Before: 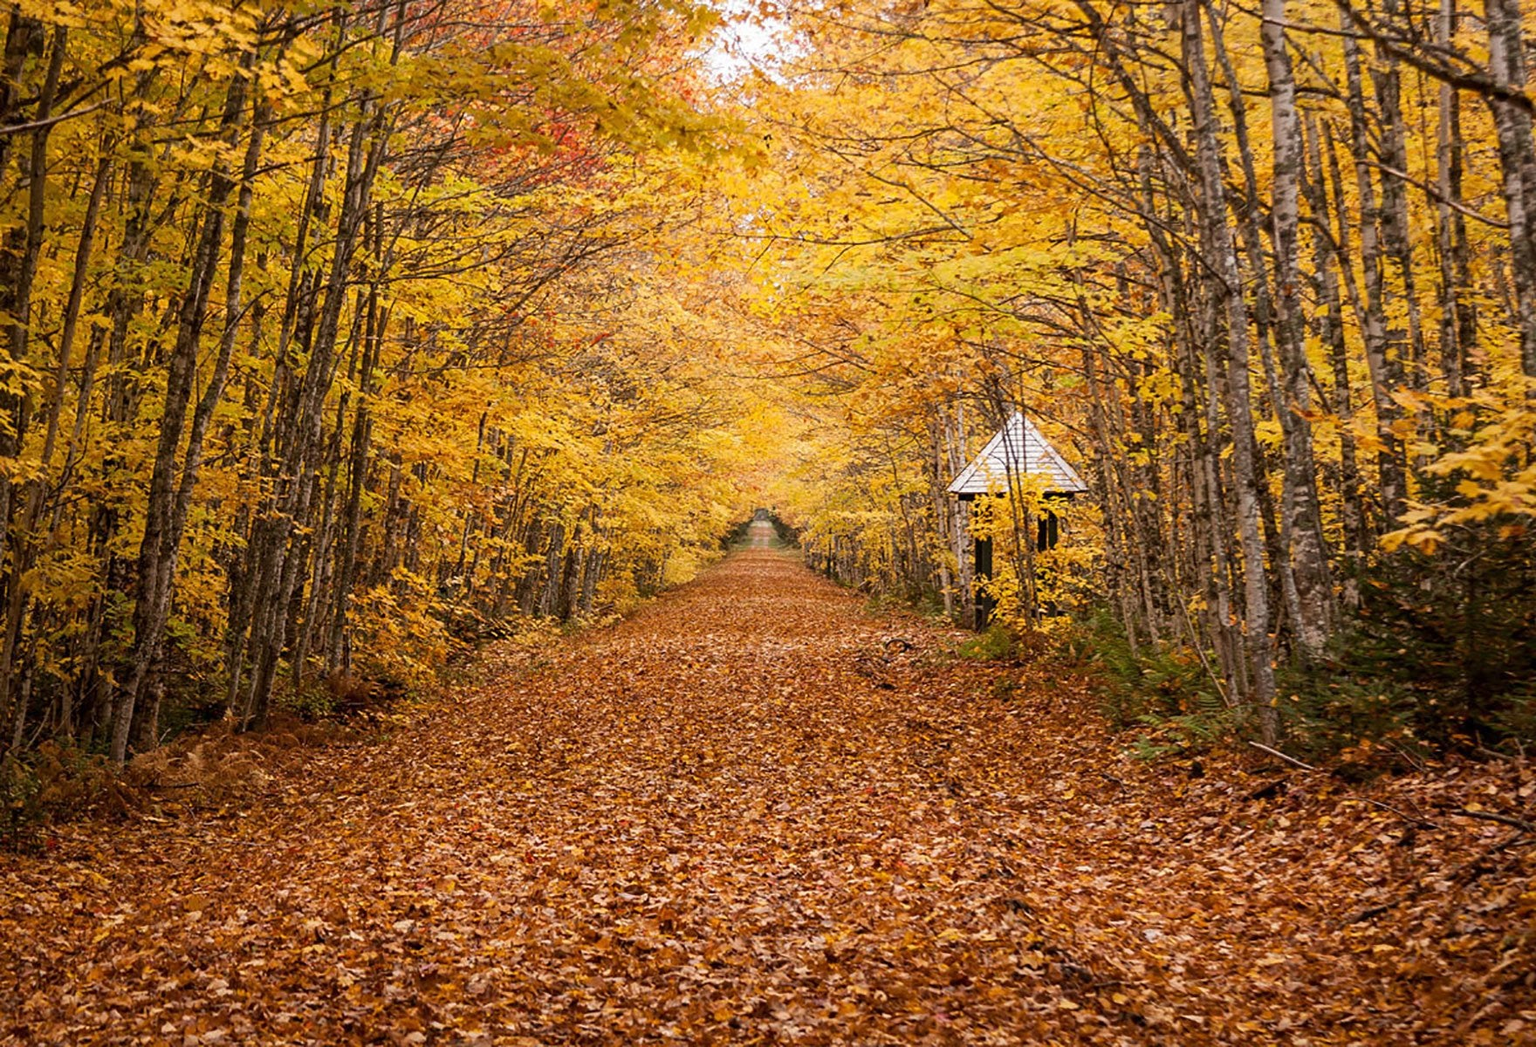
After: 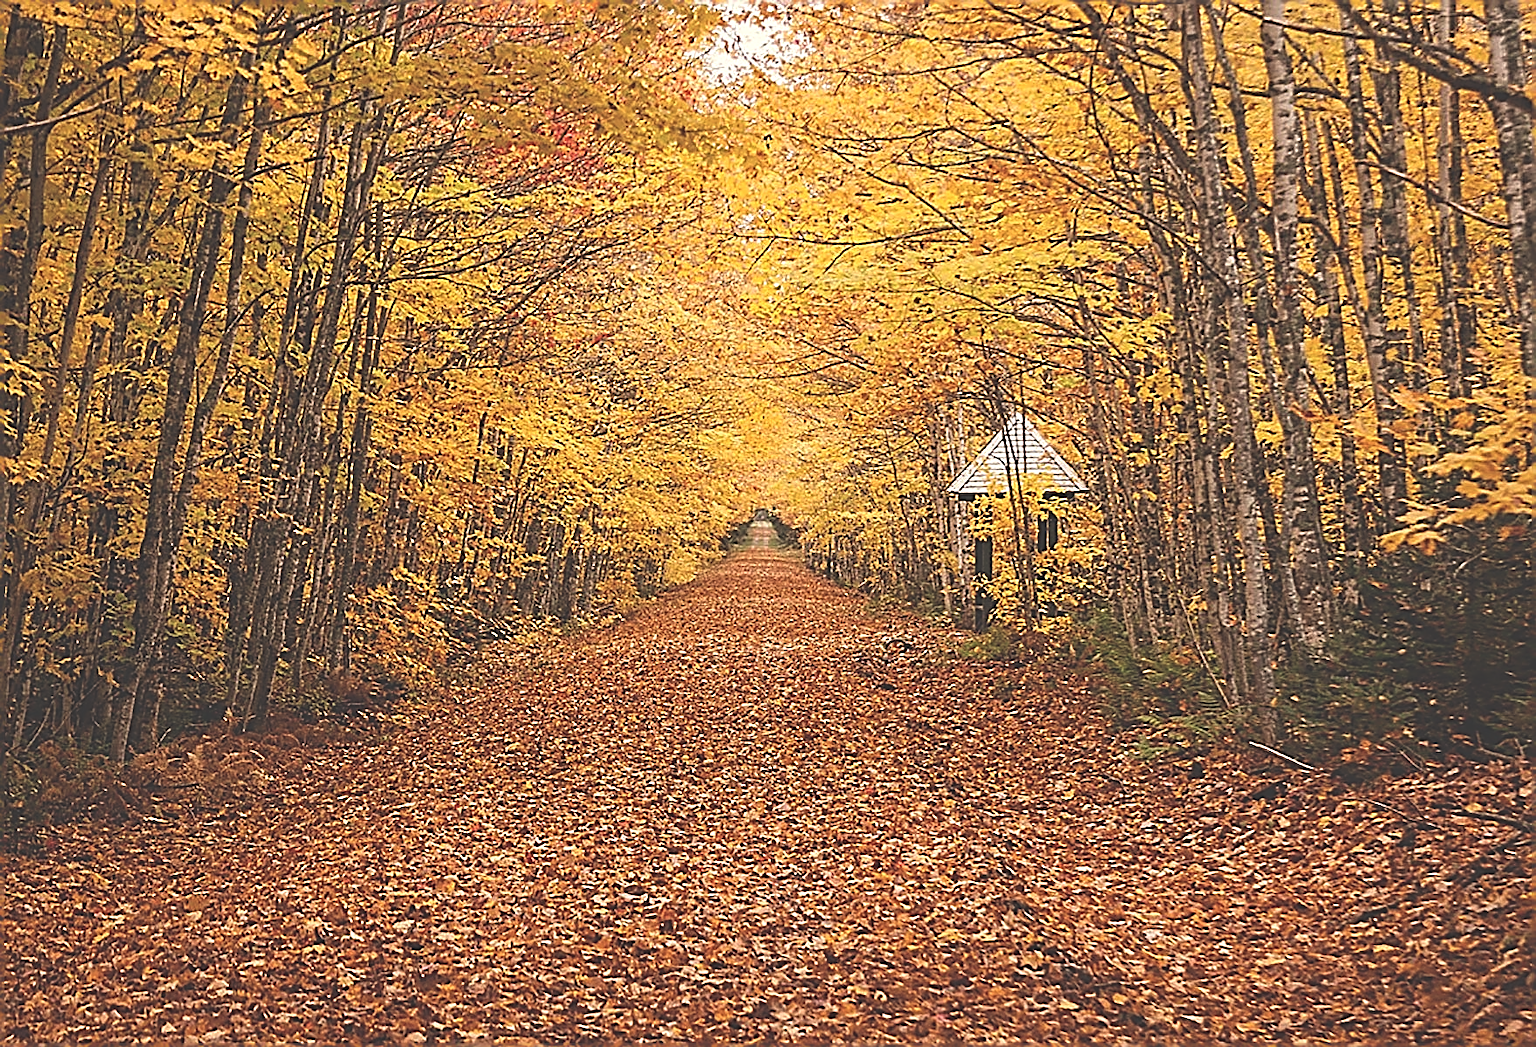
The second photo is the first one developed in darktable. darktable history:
white balance: red 1.045, blue 0.932
sharpen: amount 2
exposure: black level correction -0.041, exposure 0.064 EV, compensate highlight preservation false
